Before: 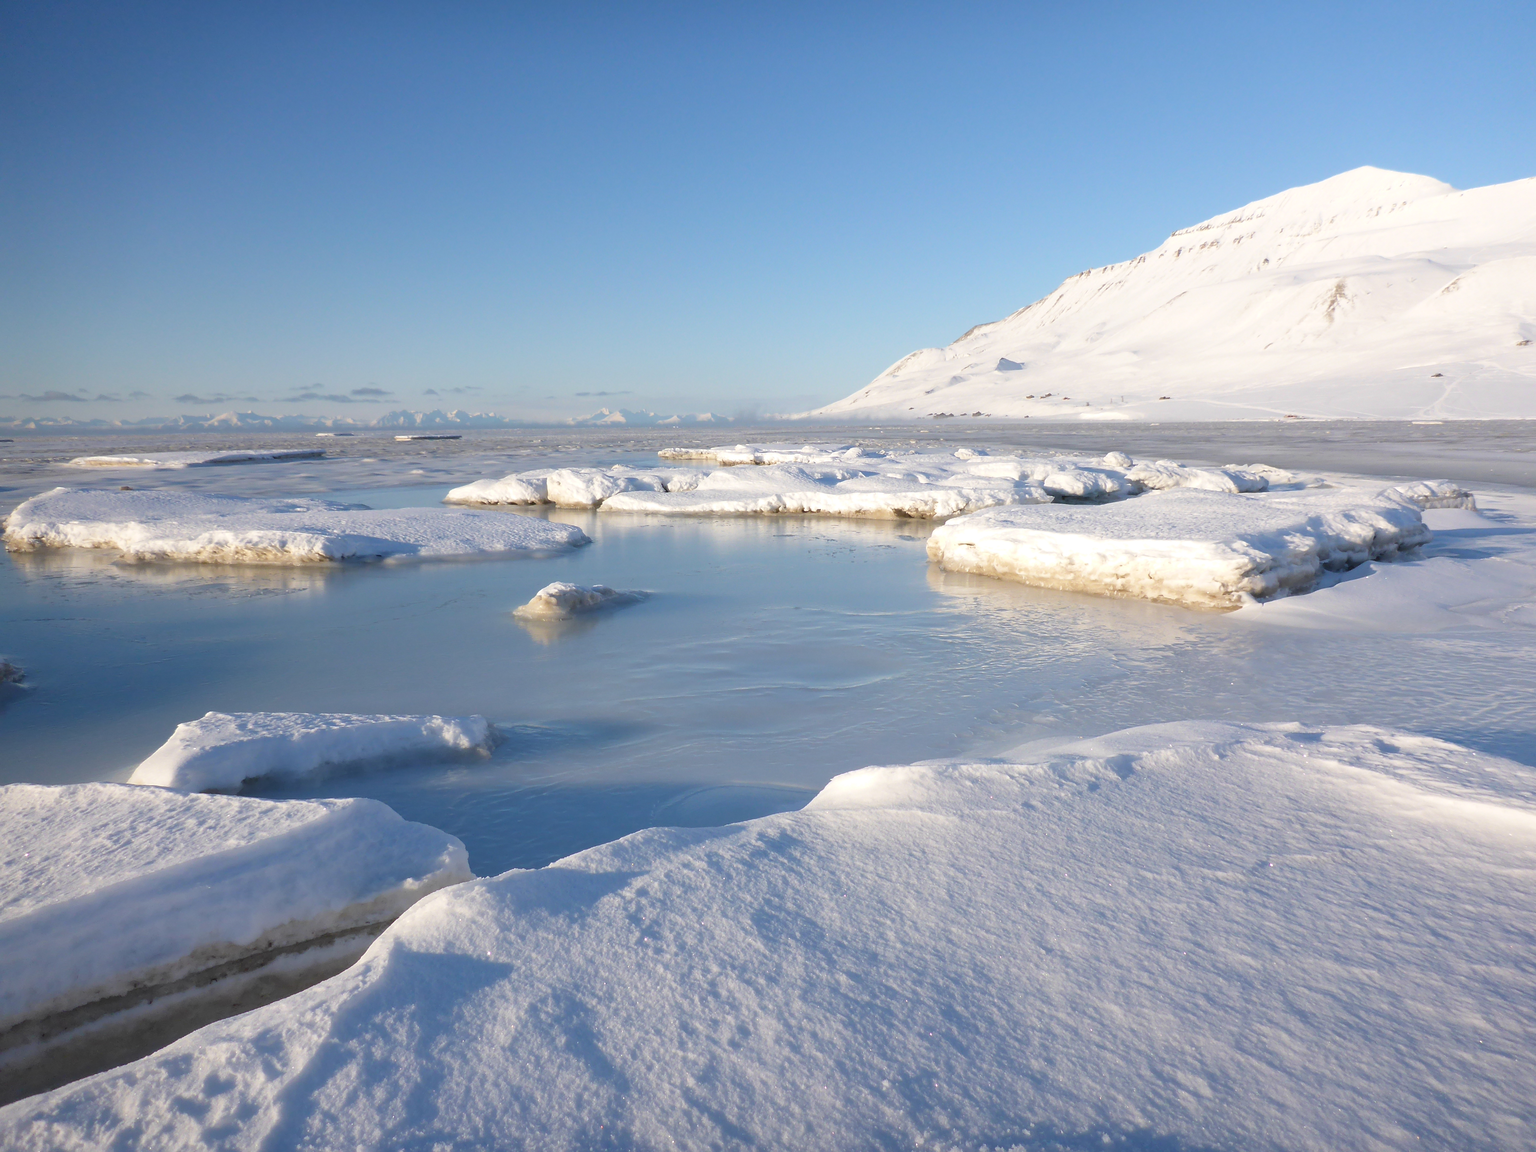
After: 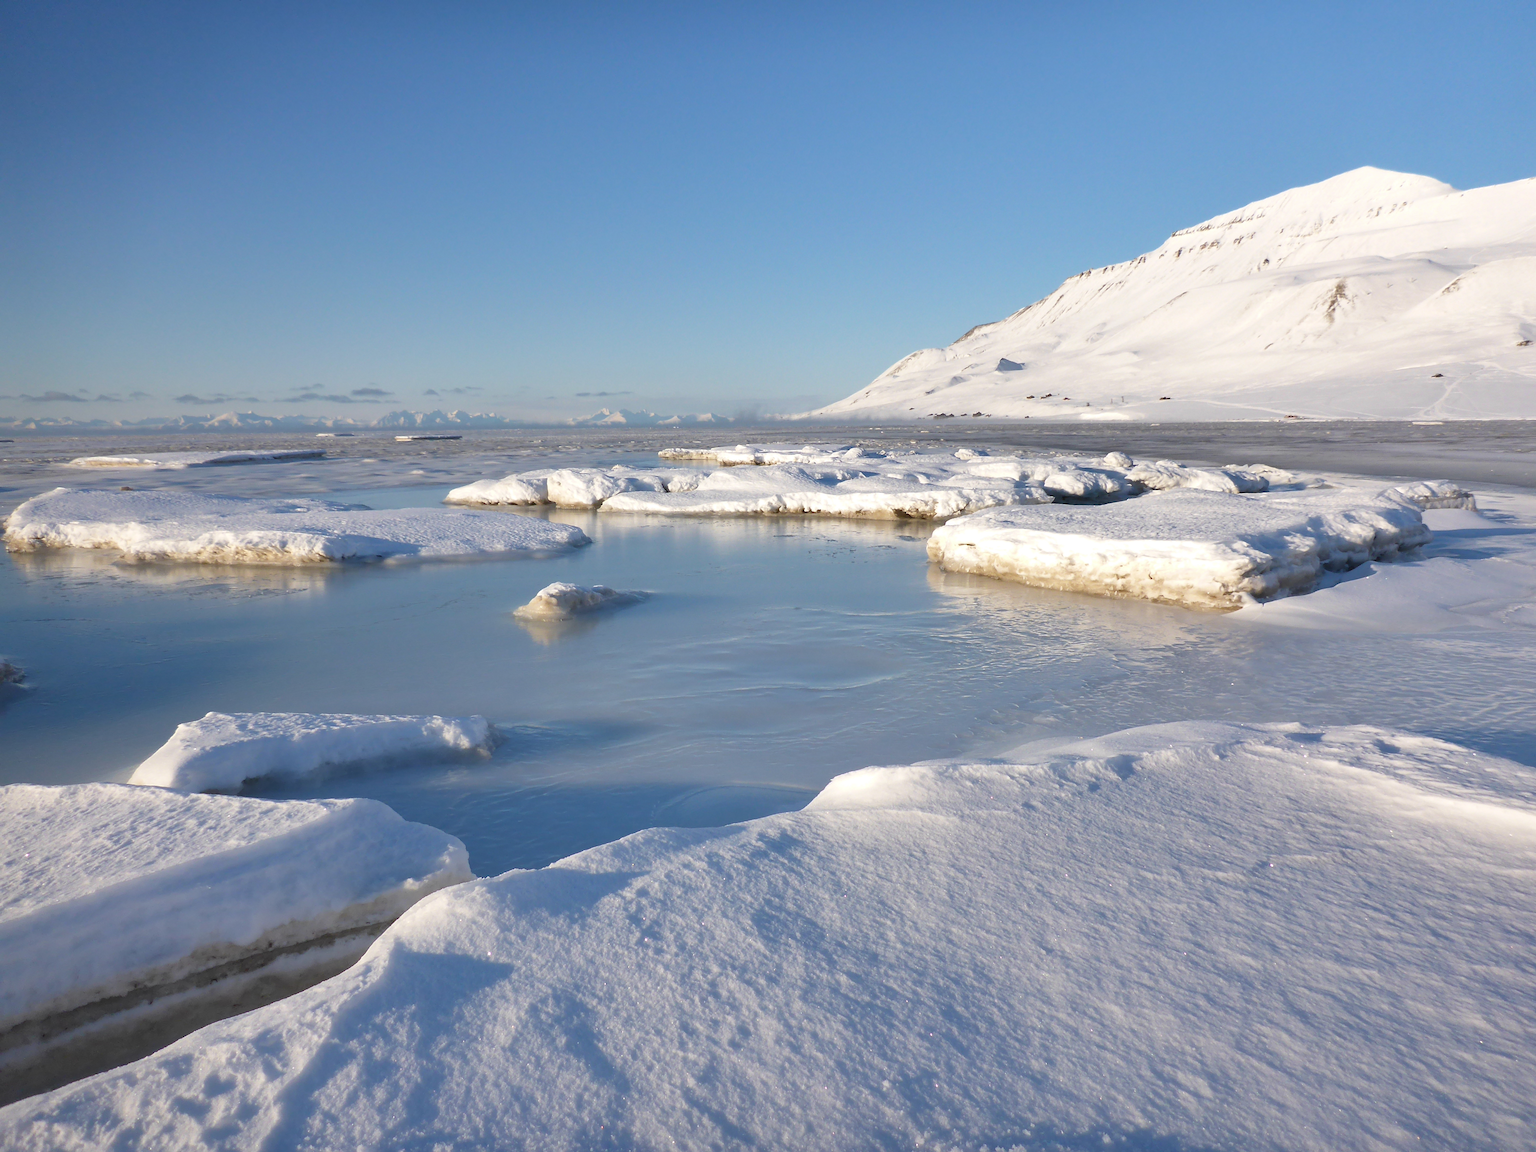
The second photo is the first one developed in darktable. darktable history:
shadows and highlights: radius 263.01, soften with gaussian
